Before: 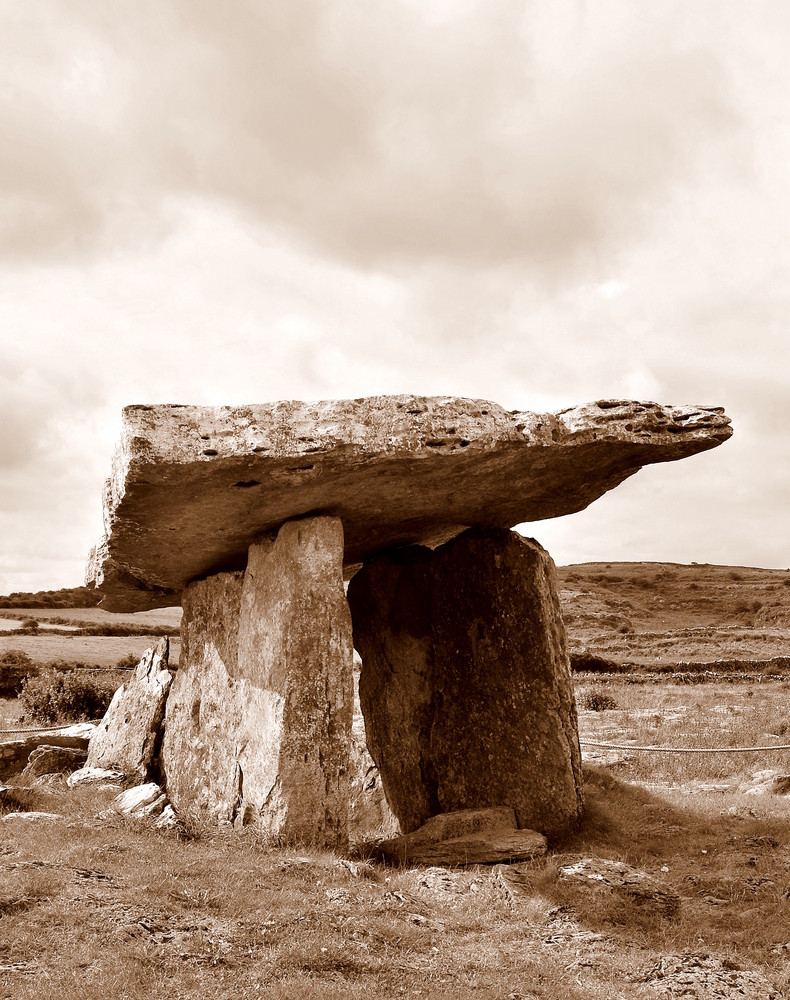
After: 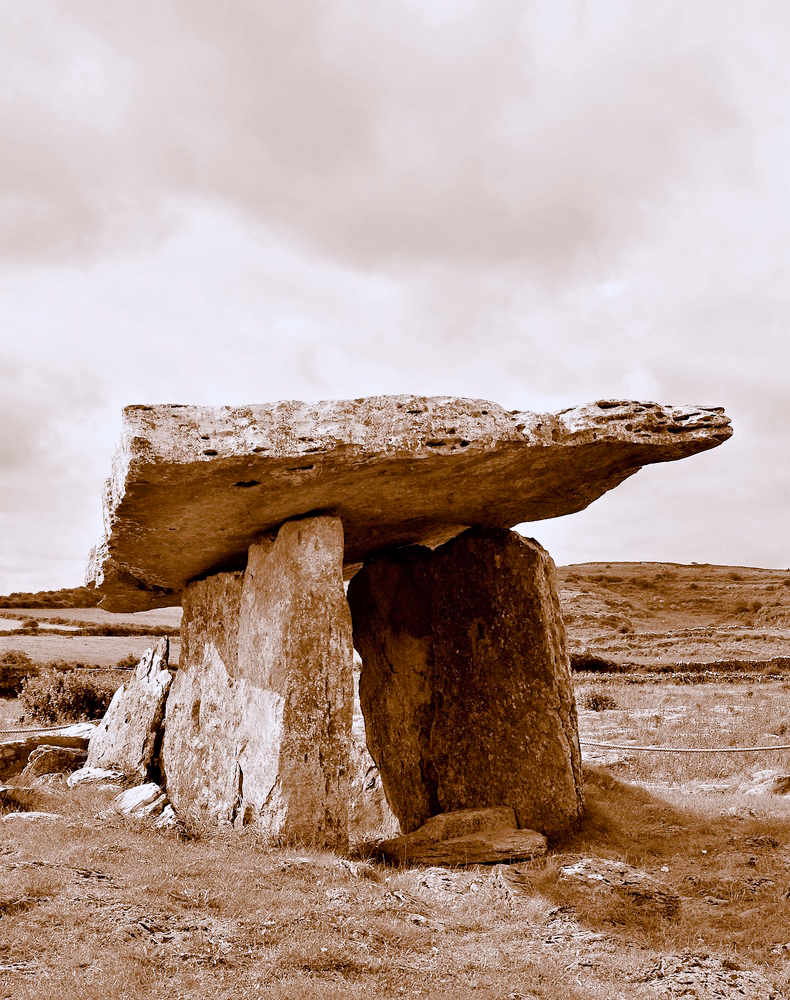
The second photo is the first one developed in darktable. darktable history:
color balance rgb: shadows lift › chroma 1%, shadows lift › hue 113°, highlights gain › chroma 0.2%, highlights gain › hue 333°, perceptual saturation grading › global saturation 20%, perceptual saturation grading › highlights -50%, perceptual saturation grading › shadows 25%, contrast -10%
contrast equalizer: y [[0.5, 0.504, 0.515, 0.527, 0.535, 0.534], [0.5 ×6], [0.491, 0.387, 0.179, 0.068, 0.068, 0.068], [0 ×5, 0.023], [0 ×6]]
color calibration: illuminant as shot in camera, x 0.358, y 0.373, temperature 4628.91 K
contrast brightness saturation: contrast 0.07, brightness 0.08, saturation 0.18
